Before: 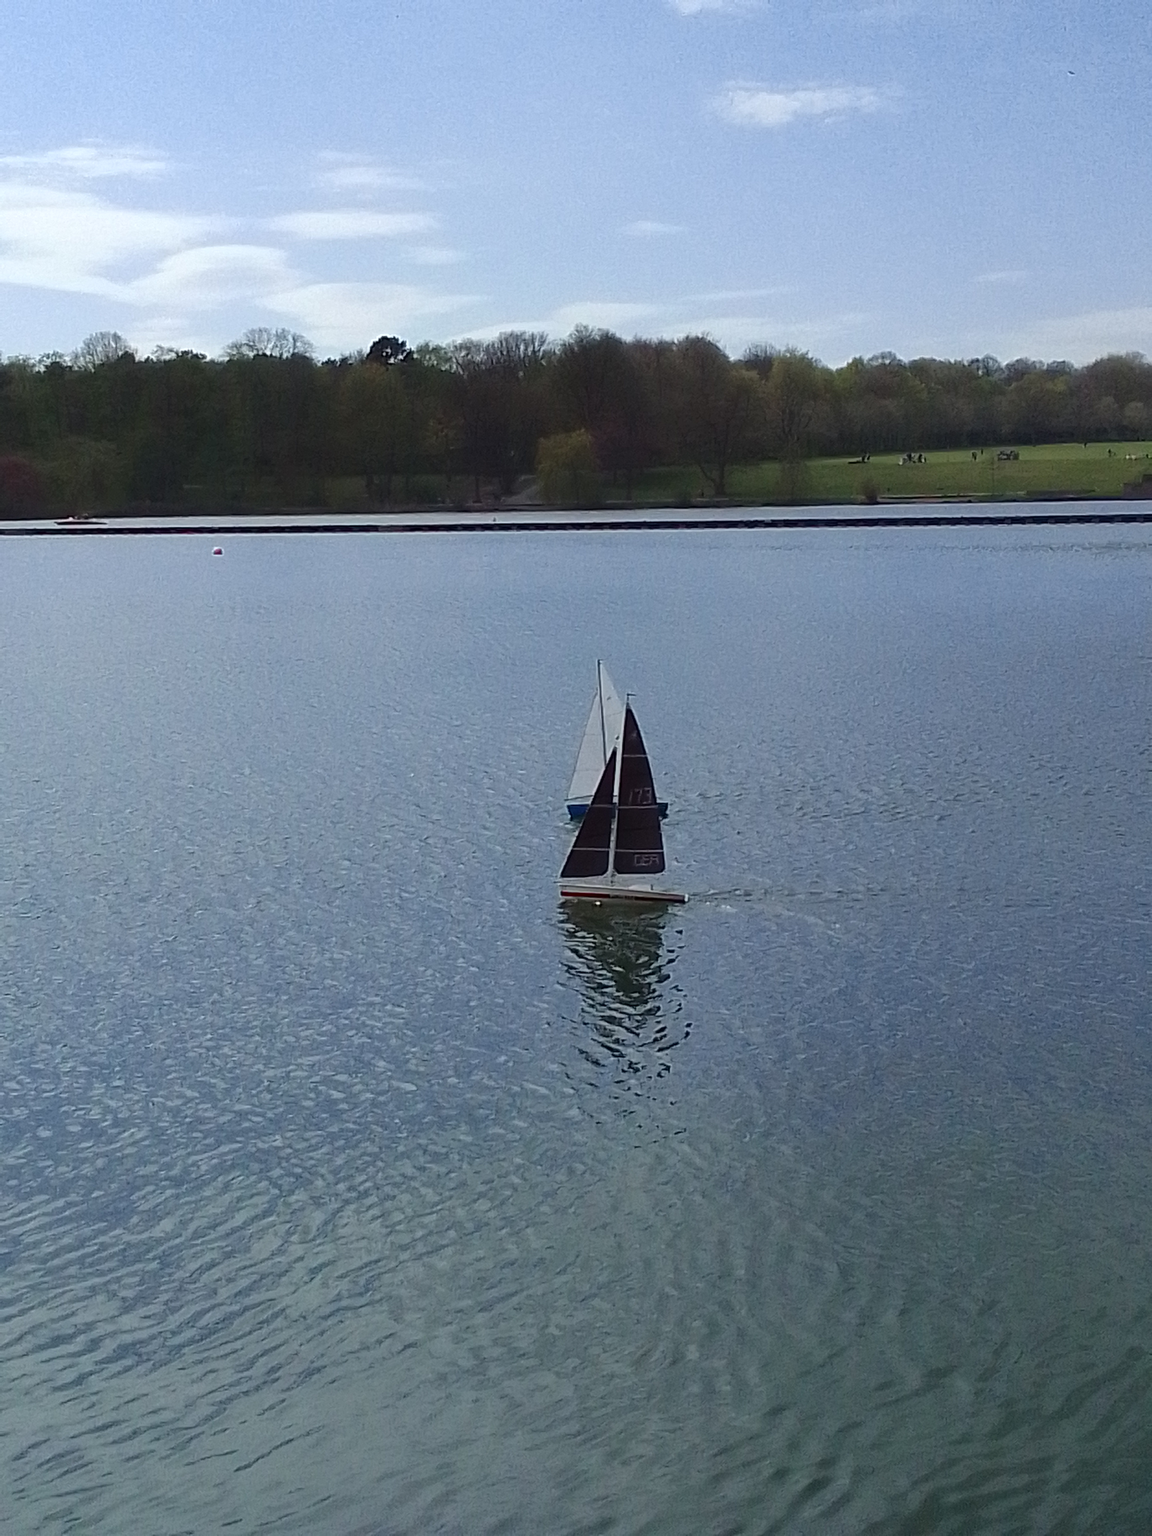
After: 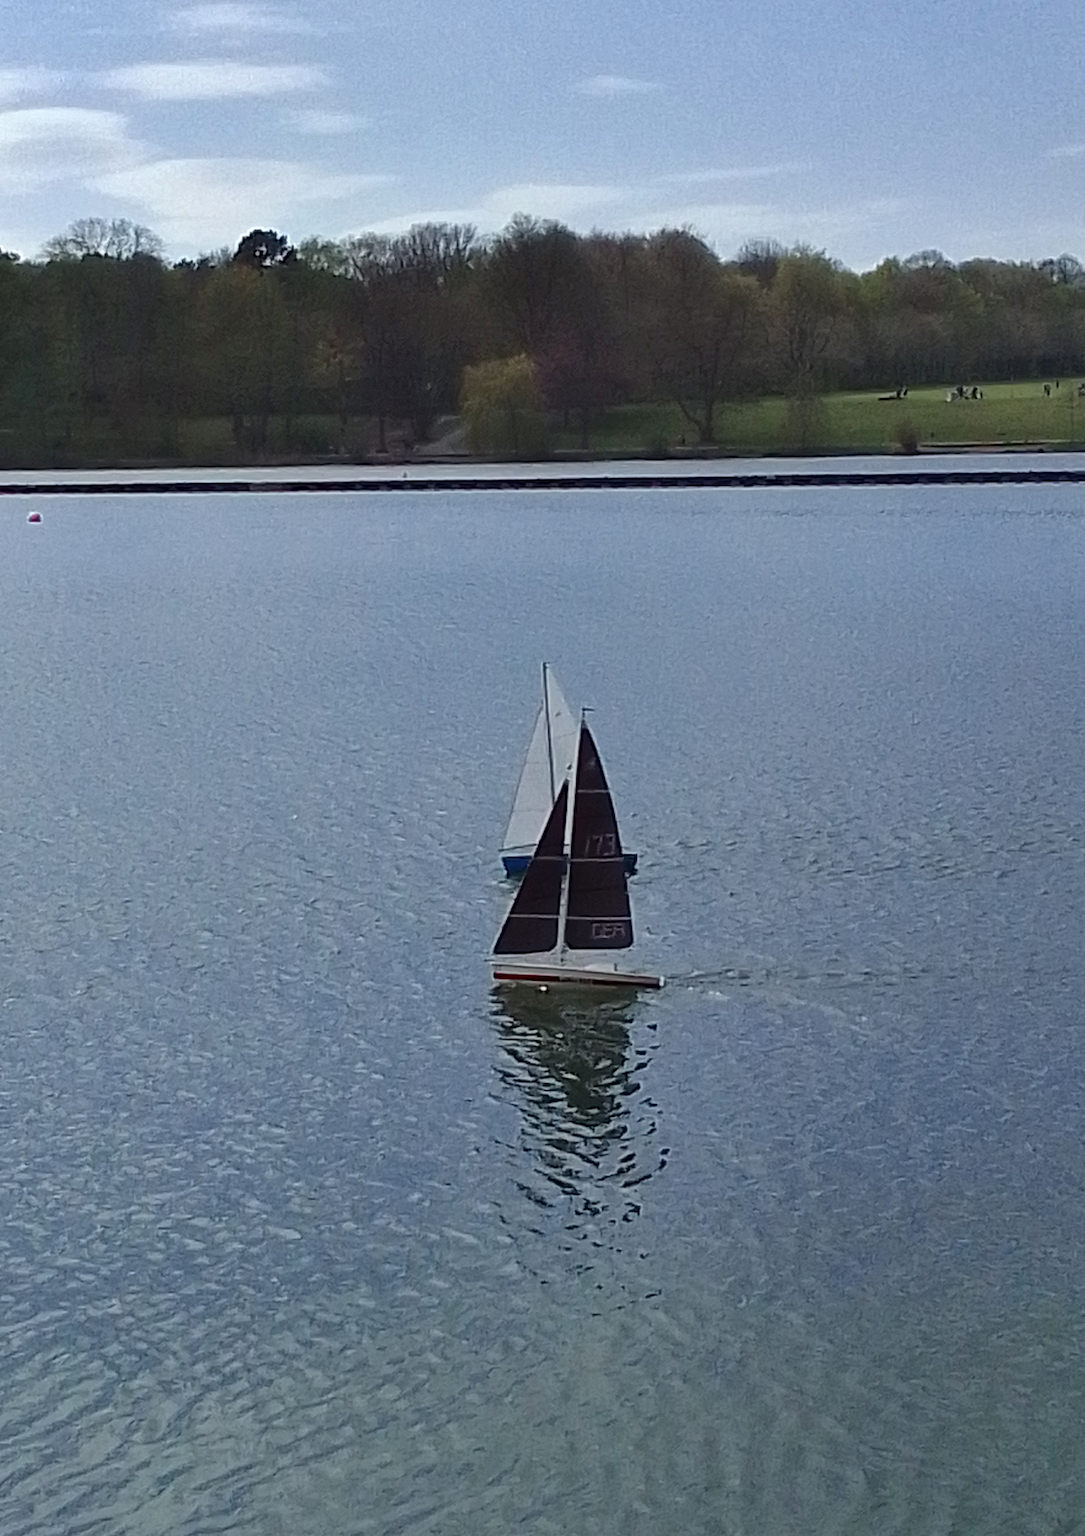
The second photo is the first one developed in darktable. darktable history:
shadows and highlights: soften with gaussian
crop and rotate: left 16.694%, top 10.723%, right 12.867%, bottom 14.525%
